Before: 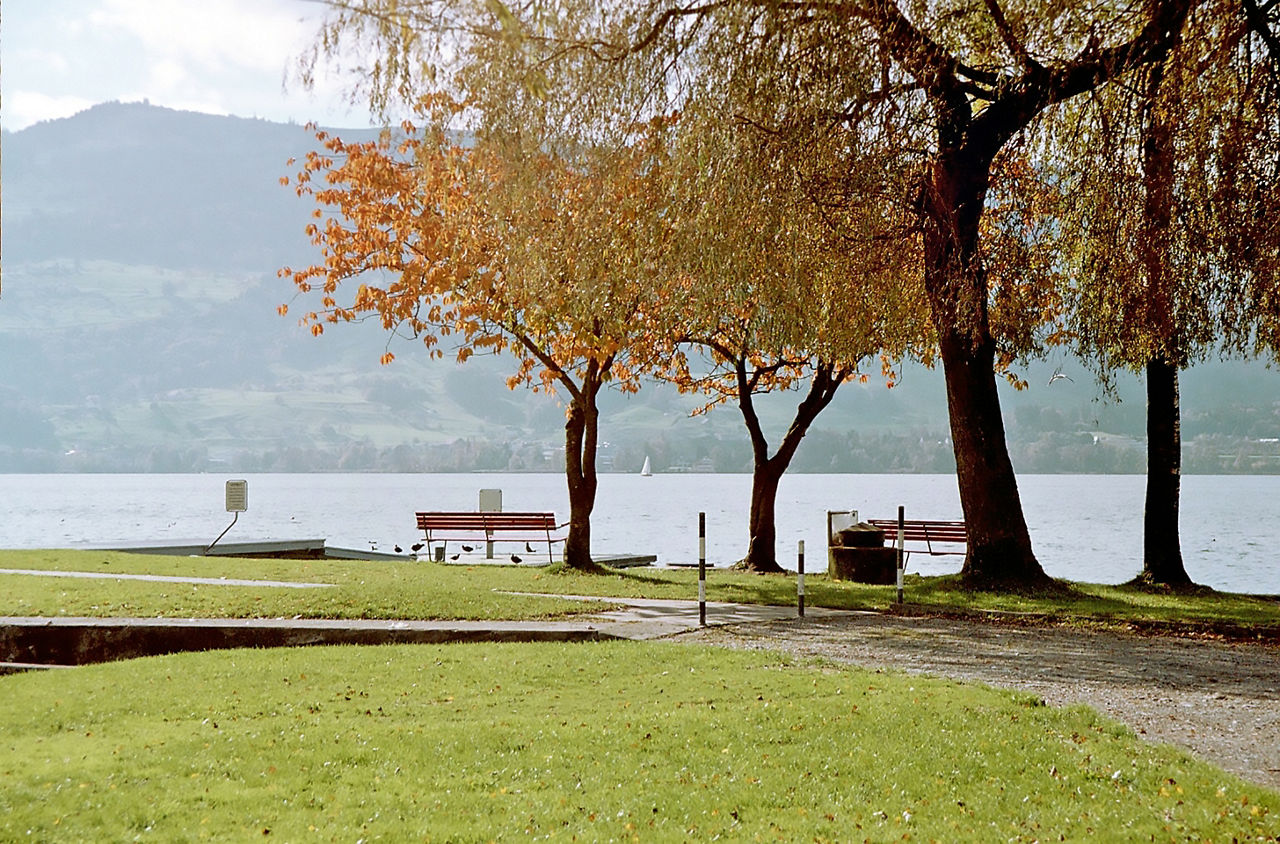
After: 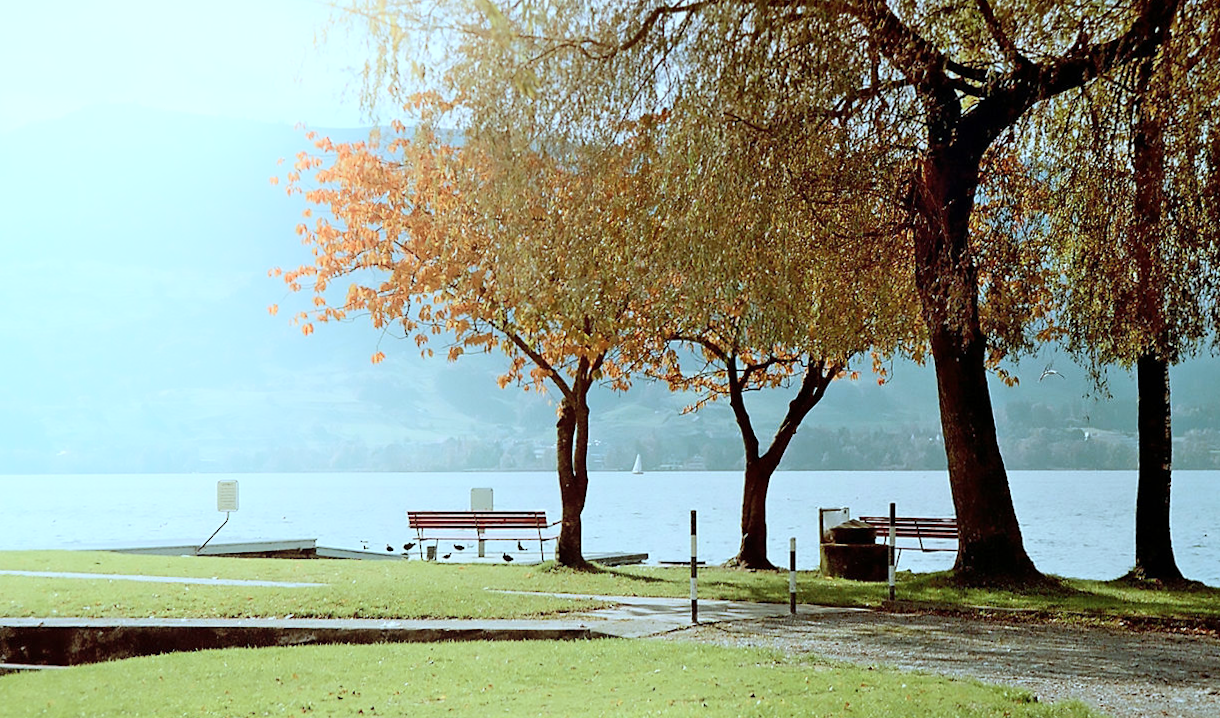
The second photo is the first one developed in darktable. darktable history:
crop and rotate: angle 0.264°, left 0.434%, right 3.589%, bottom 14.291%
shadows and highlights: shadows -22.17, highlights 99.74, soften with gaussian
color correction: highlights a* -10.16, highlights b* -9.81
